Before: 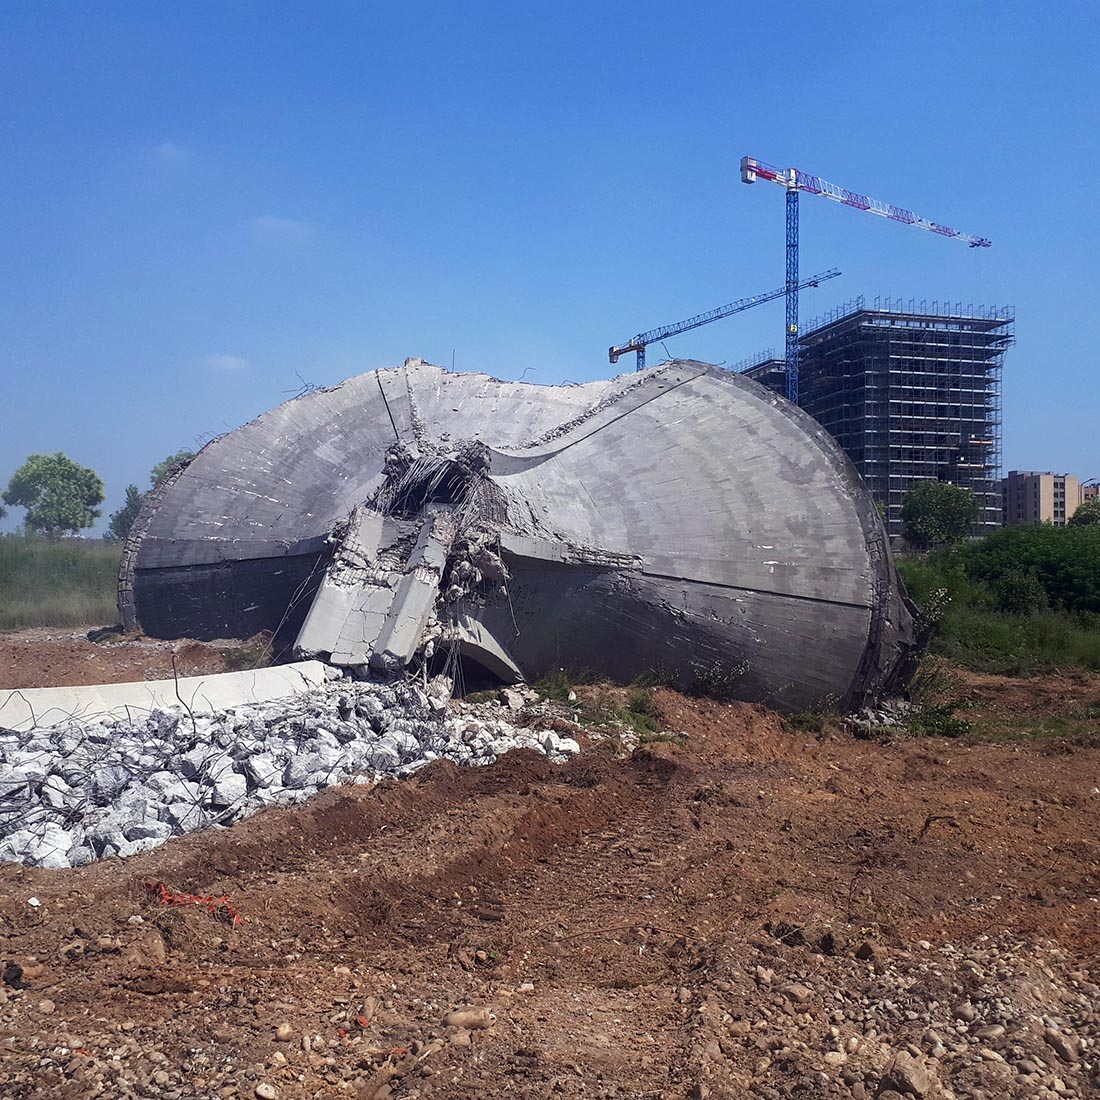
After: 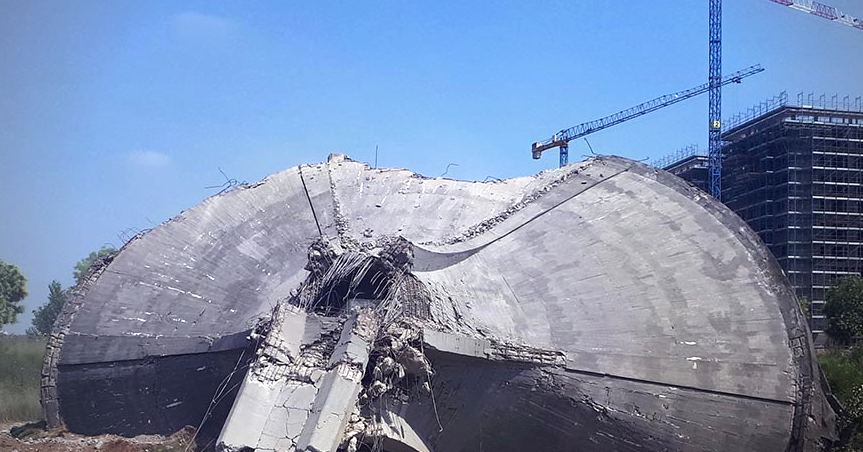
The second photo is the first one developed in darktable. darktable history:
crop: left 7.011%, top 18.606%, right 14.489%, bottom 40.253%
exposure: black level correction 0, exposure 0.301 EV, compensate highlight preservation false
vignetting: on, module defaults
